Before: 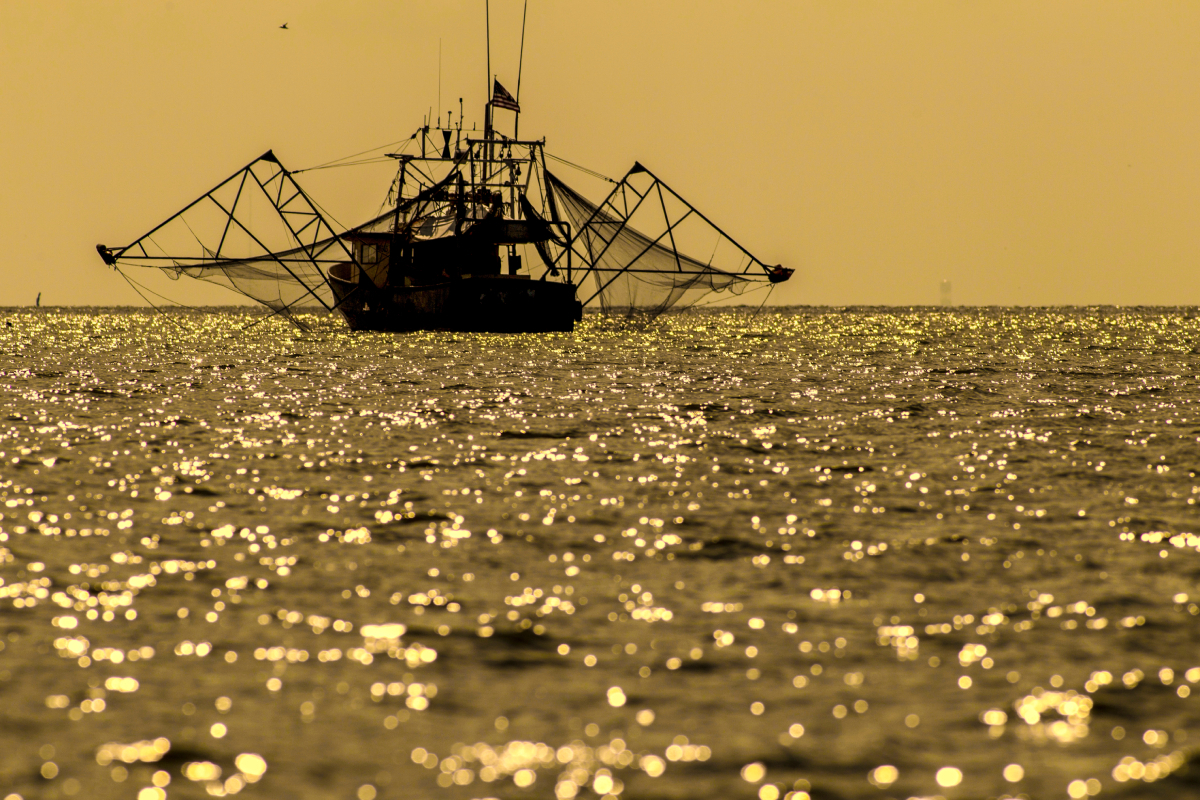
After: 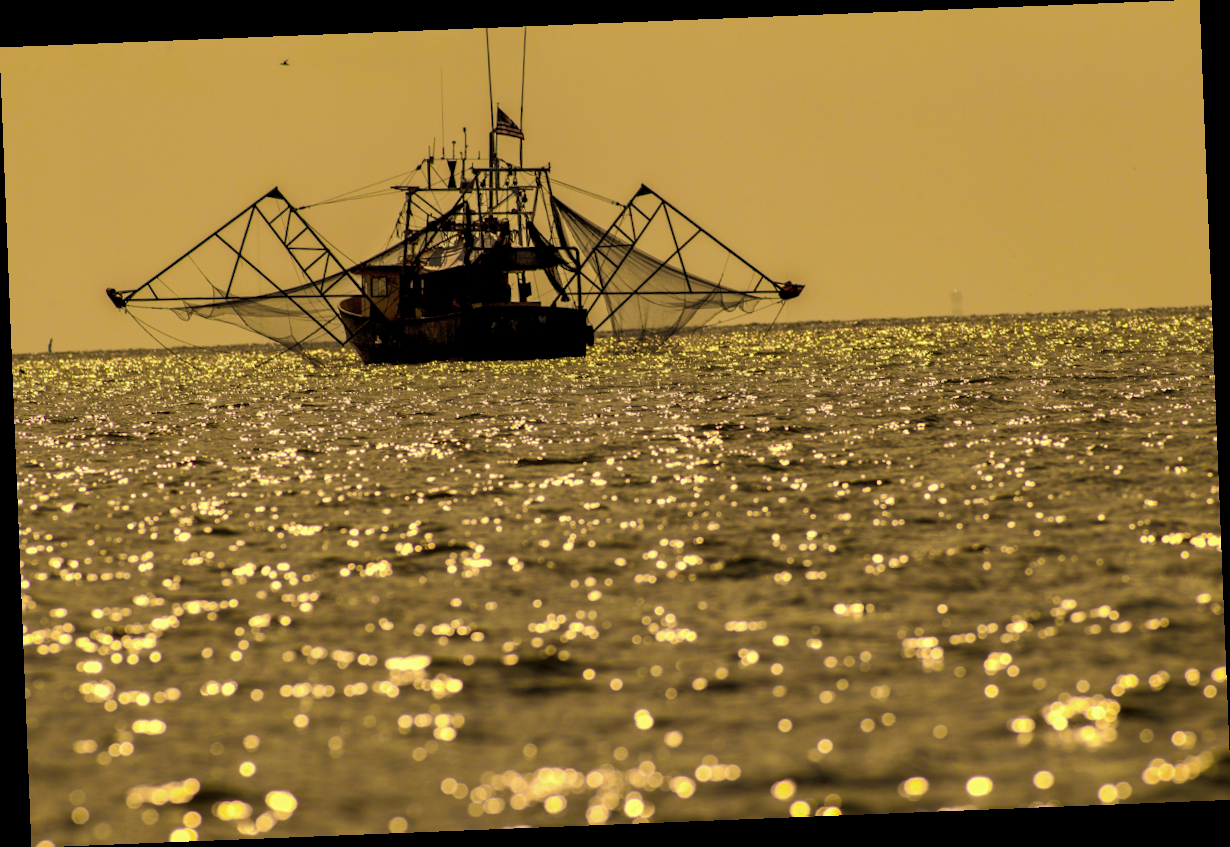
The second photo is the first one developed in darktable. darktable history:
shadows and highlights: on, module defaults
rotate and perspective: rotation -2.29°, automatic cropping off
